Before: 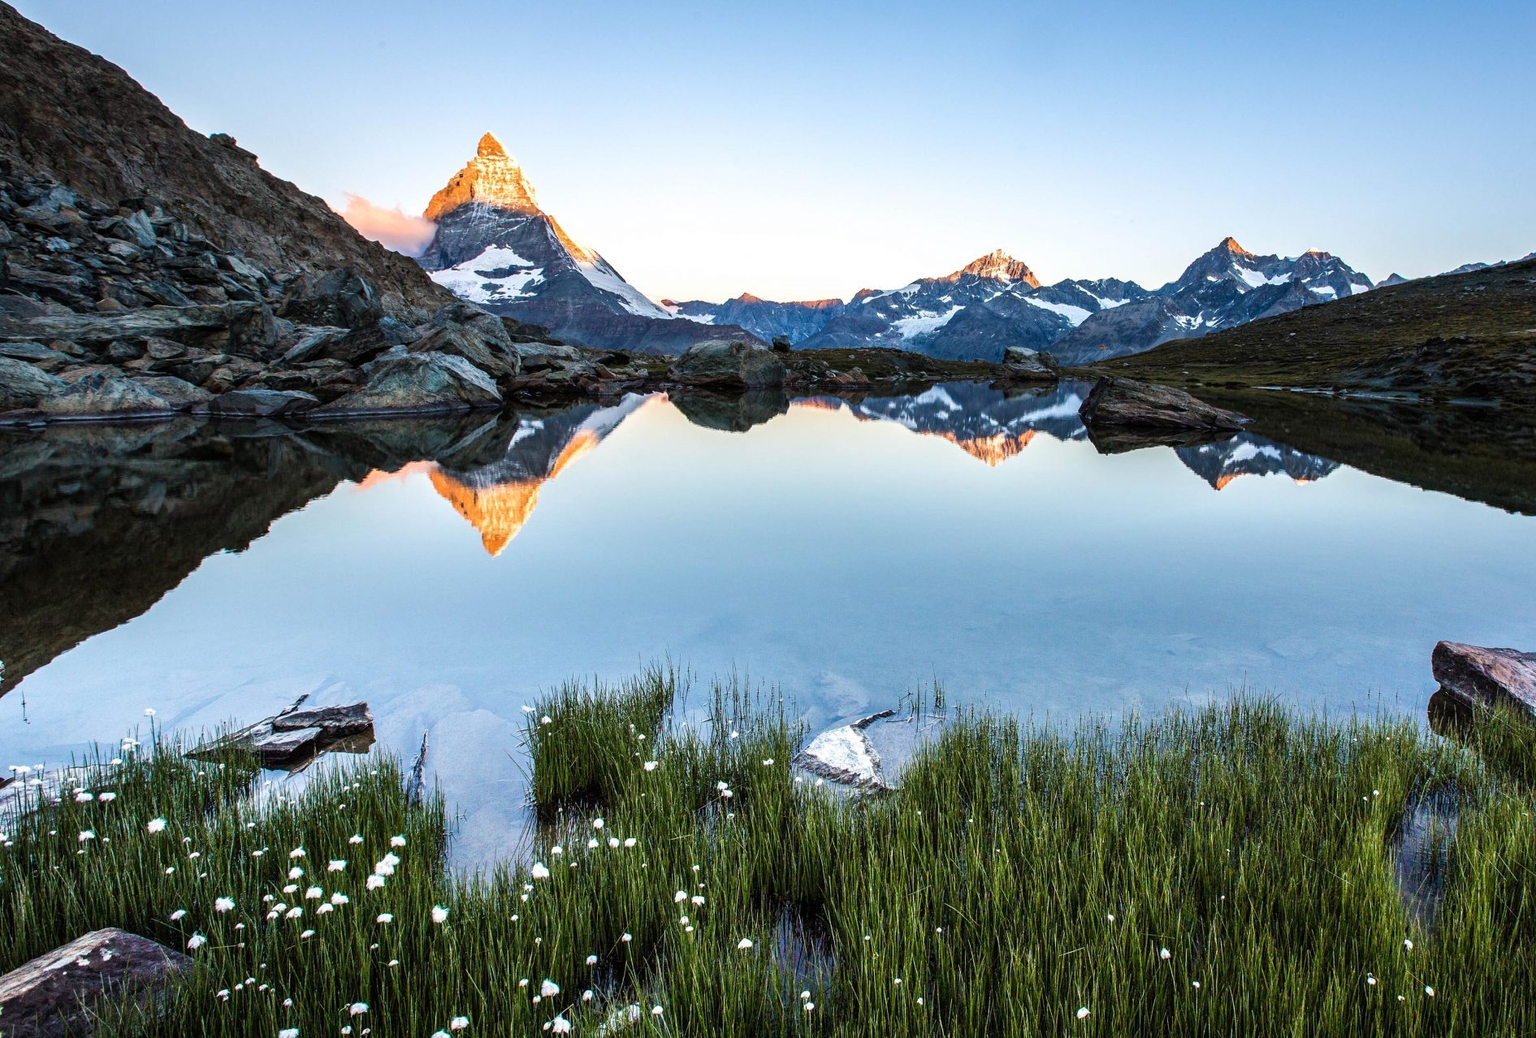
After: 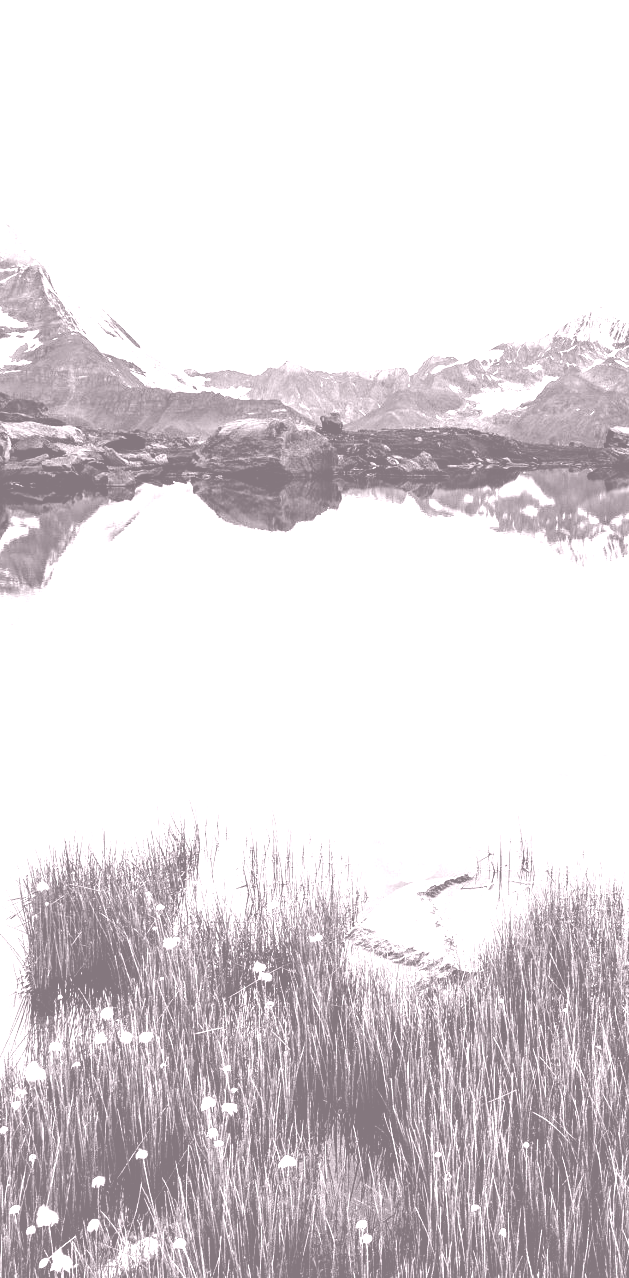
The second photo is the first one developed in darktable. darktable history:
color calibration: illuminant same as pipeline (D50), adaptation none (bypass)
crop: left 33.36%, right 33.36%
color balance rgb: shadows lift › chroma 2%, shadows lift › hue 217.2°, power › hue 60°, highlights gain › chroma 1%, highlights gain › hue 69.6°, global offset › luminance -0.5%, perceptual saturation grading › global saturation 15%, global vibrance 15%
colorize: hue 25.2°, saturation 83%, source mix 82%, lightness 79%, version 1
sigmoid: on, module defaults
